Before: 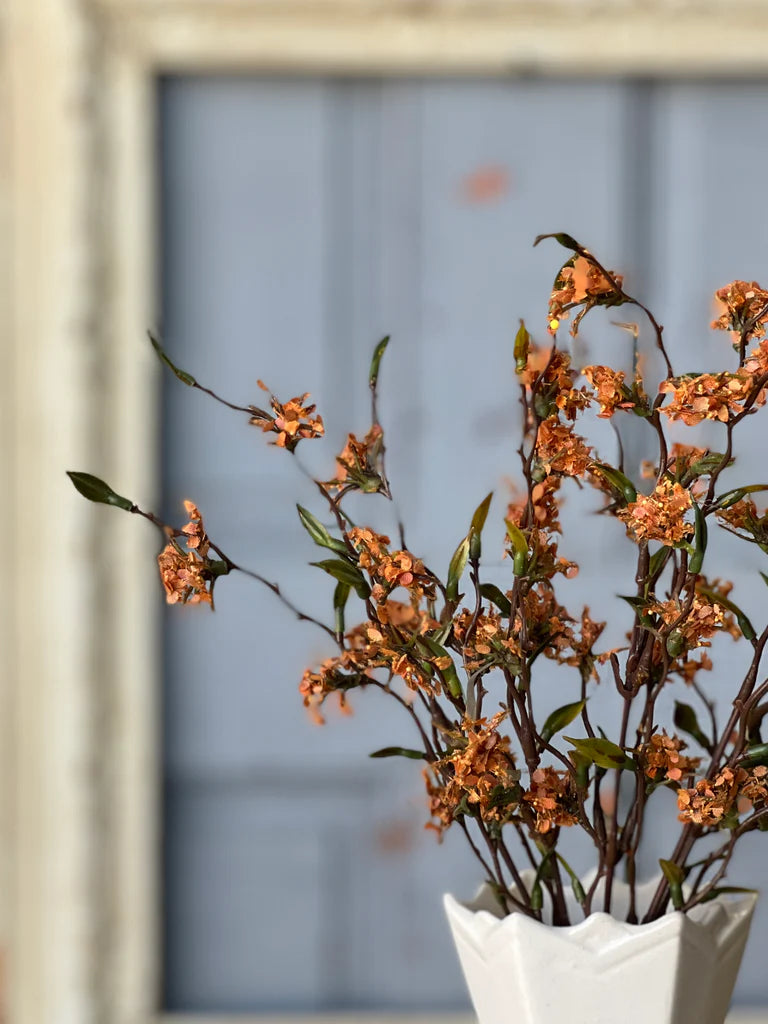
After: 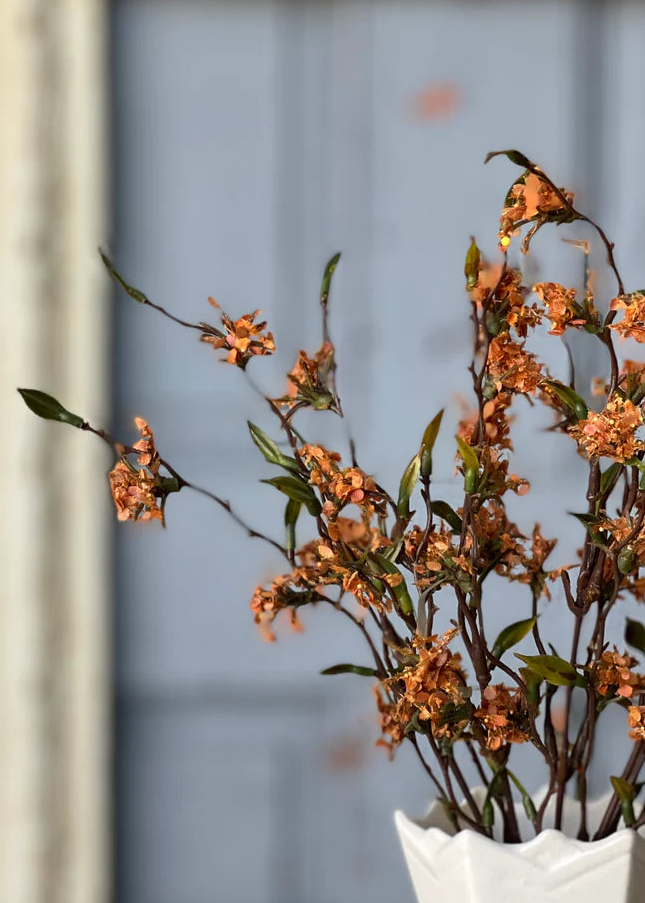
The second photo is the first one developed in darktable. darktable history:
tone equalizer: on, module defaults
crop: left 6.446%, top 8.188%, right 9.538%, bottom 3.548%
